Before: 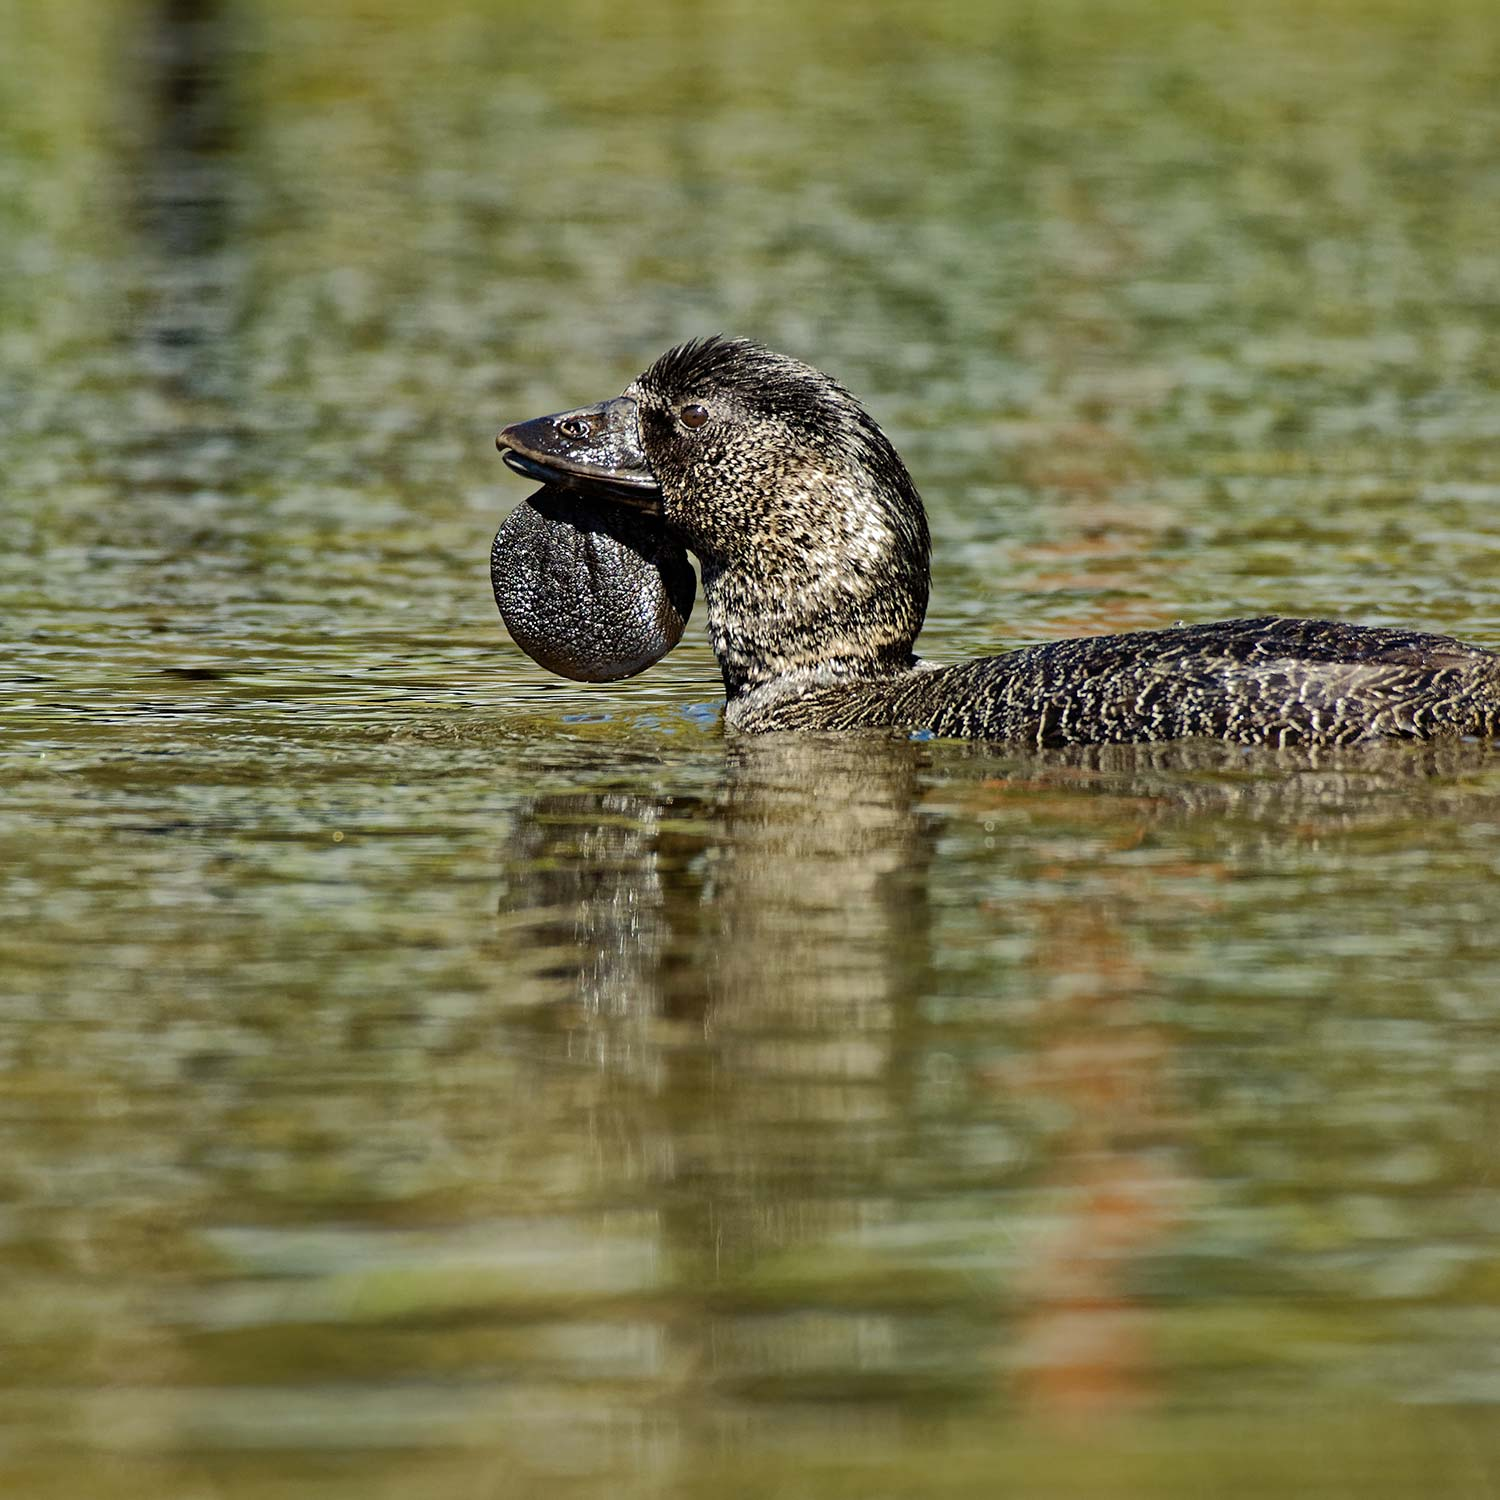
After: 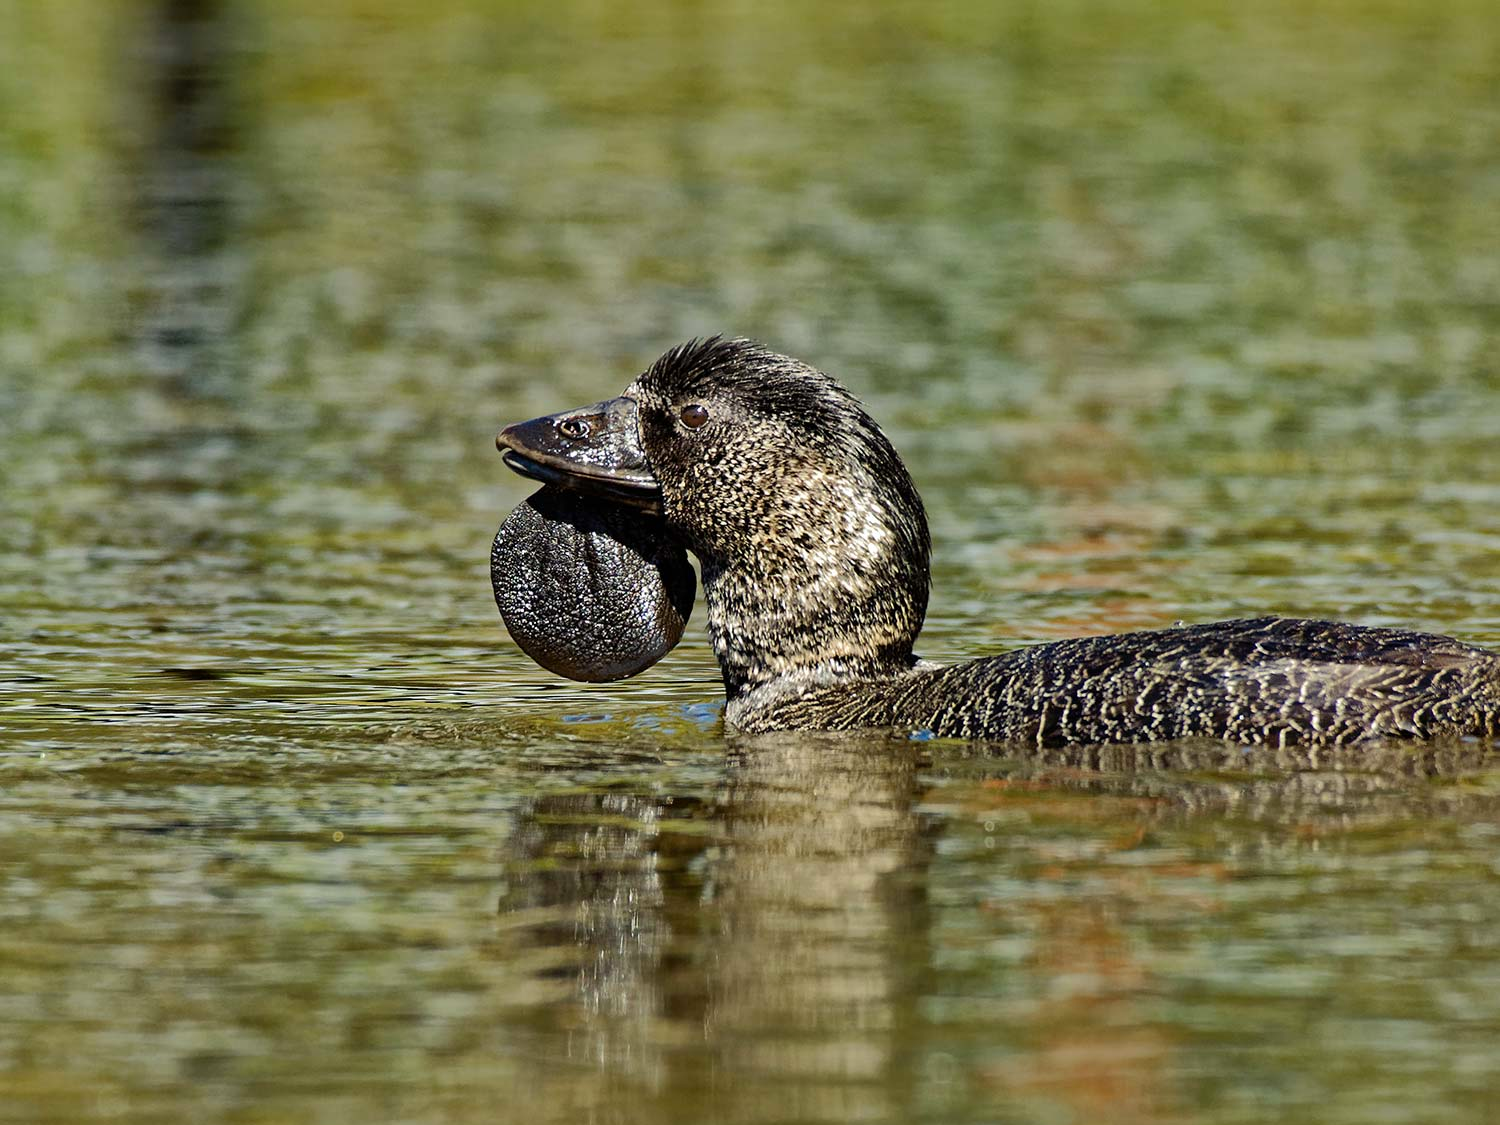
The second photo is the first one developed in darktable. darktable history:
contrast brightness saturation: saturation 0.1
crop: bottom 24.967%
